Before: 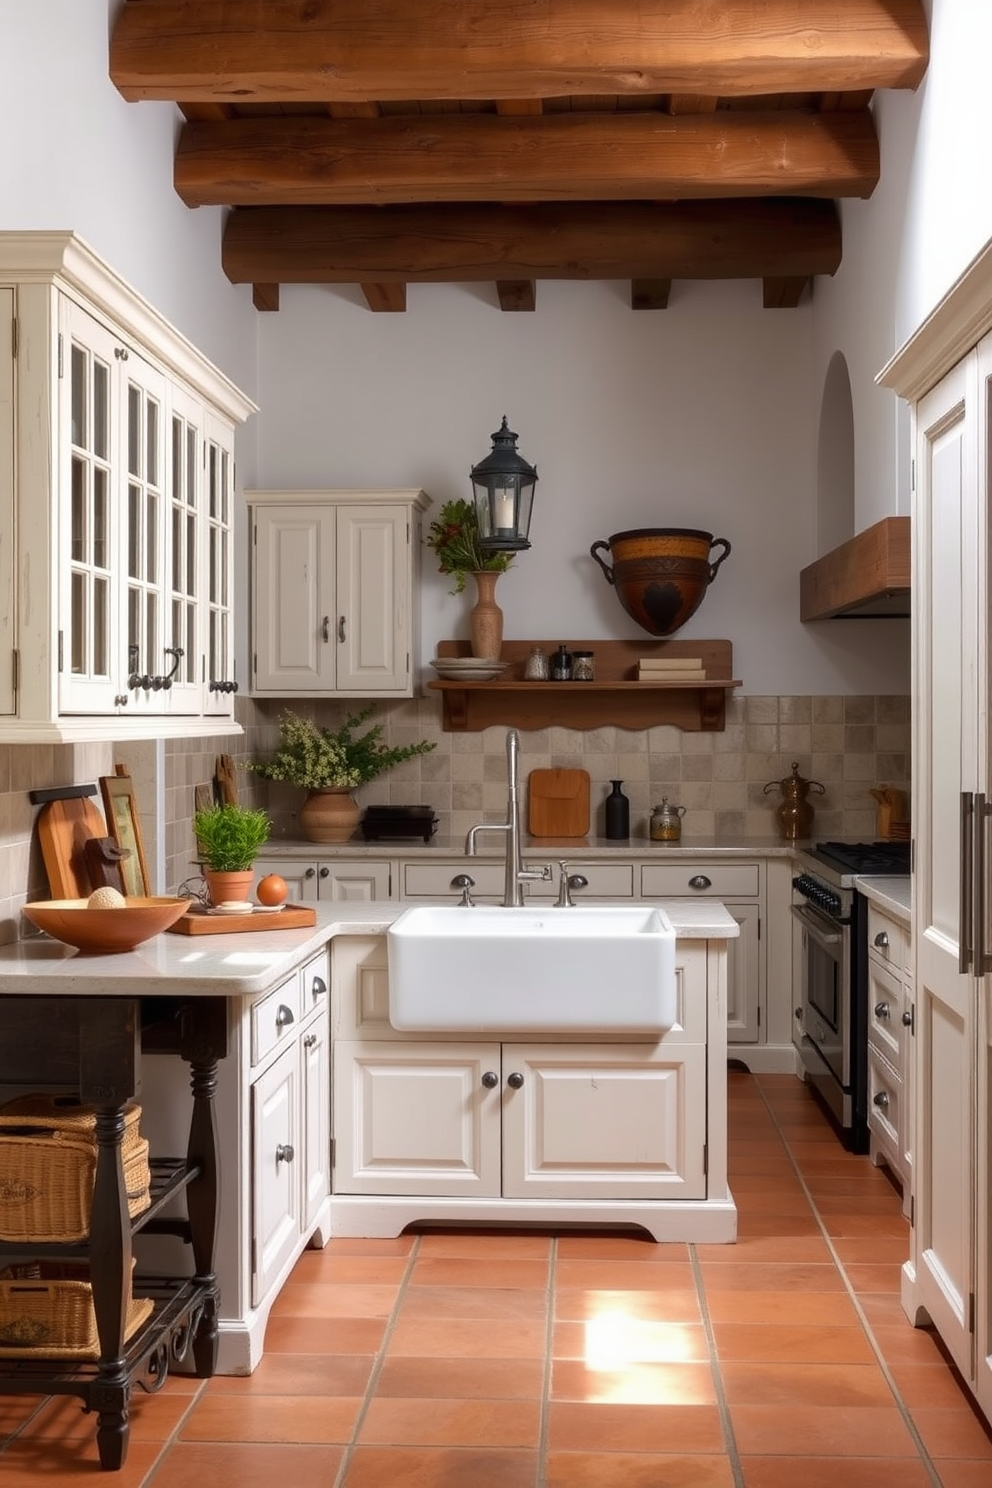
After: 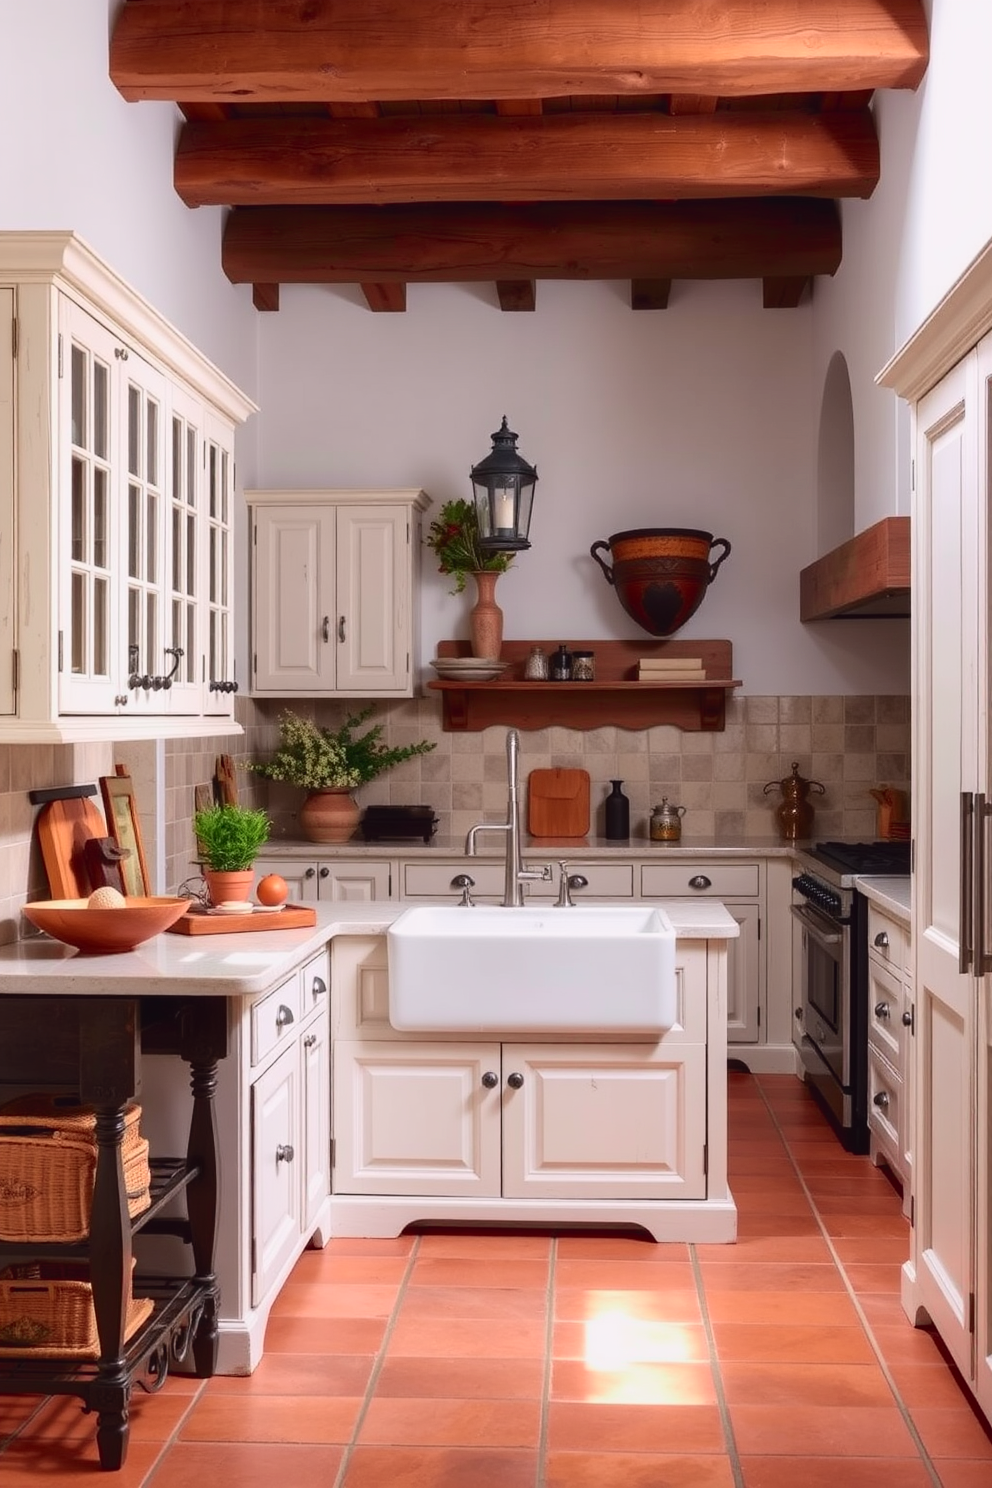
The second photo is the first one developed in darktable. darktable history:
tone curve: curves: ch0 [(0, 0.025) (0.15, 0.143) (0.452, 0.486) (0.751, 0.788) (1, 0.961)]; ch1 [(0, 0) (0.43, 0.408) (0.476, 0.469) (0.497, 0.507) (0.546, 0.571) (0.566, 0.607) (0.62, 0.657) (1, 1)]; ch2 [(0, 0) (0.386, 0.397) (0.505, 0.498) (0.547, 0.546) (0.579, 0.58) (1, 1)], color space Lab, independent channels, preserve colors none
